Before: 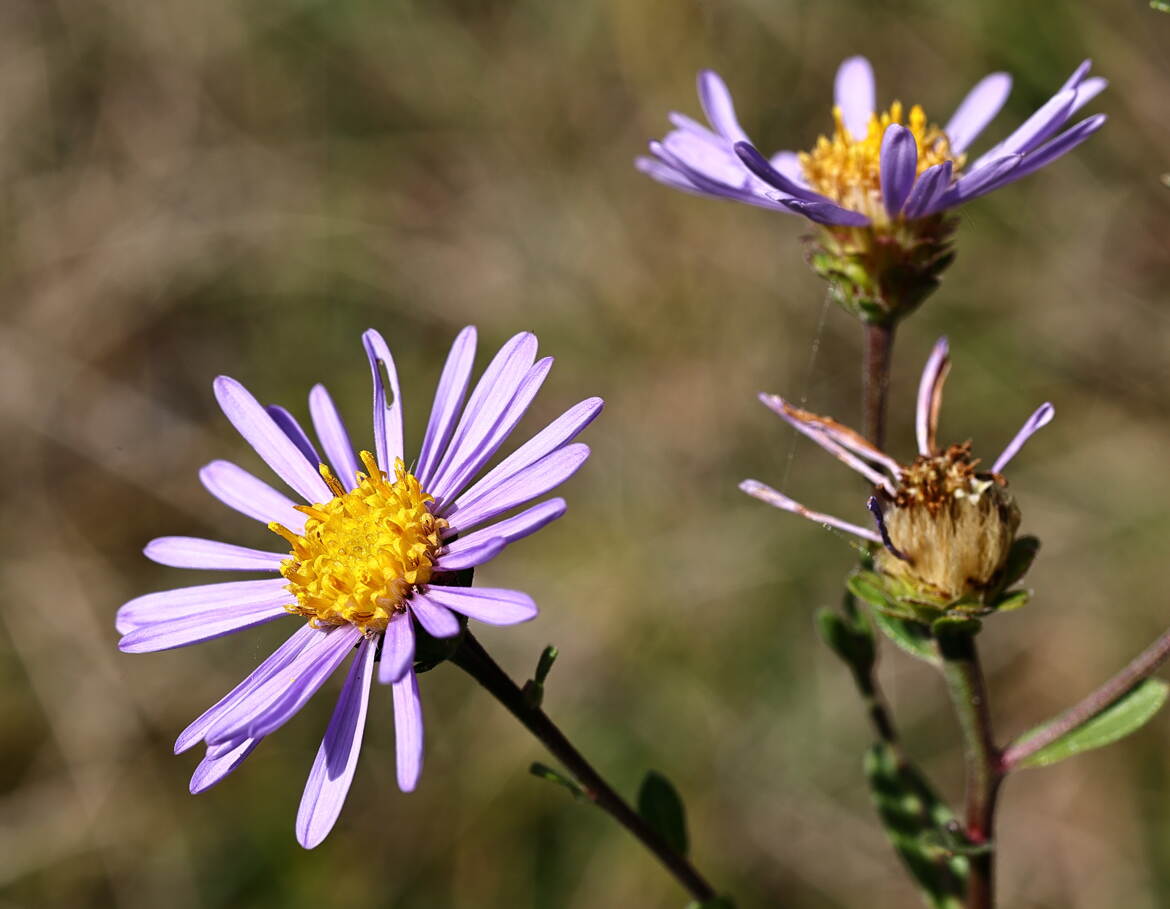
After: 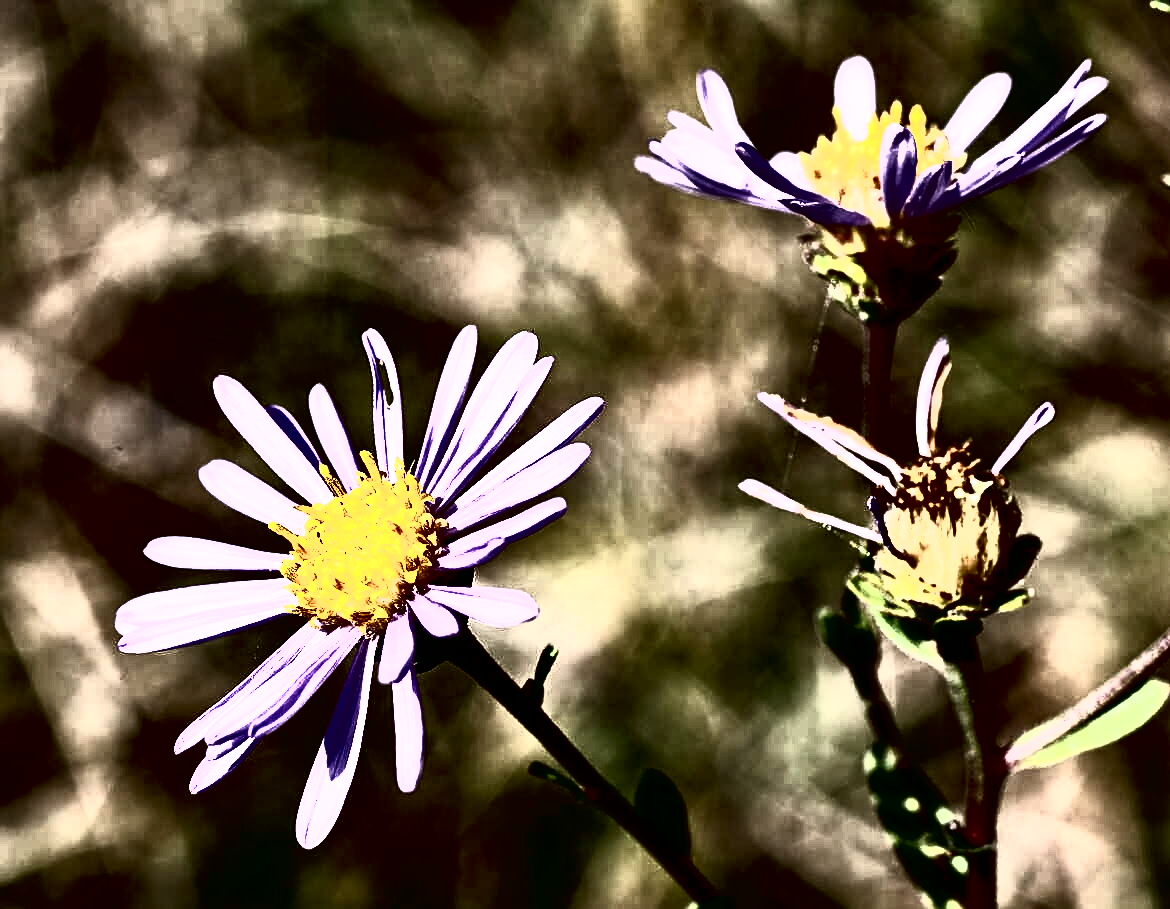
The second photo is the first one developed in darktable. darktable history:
tone curve: curves: ch0 [(0, 0) (0.003, 0.001) (0.011, 0.003) (0.025, 0.003) (0.044, 0.003) (0.069, 0.003) (0.1, 0.006) (0.136, 0.007) (0.177, 0.009) (0.224, 0.007) (0.277, 0.026) (0.335, 0.126) (0.399, 0.254) (0.468, 0.493) (0.543, 0.892) (0.623, 0.984) (0.709, 0.979) (0.801, 0.979) (0.898, 0.982) (1, 1)], color space Lab, independent channels, preserve colors none
contrast equalizer: octaves 7, y [[0.601, 0.6, 0.598, 0.598, 0.6, 0.601], [0.5 ×6], [0.5 ×6], [0 ×6], [0 ×6]]
sharpen: amount 0.203
